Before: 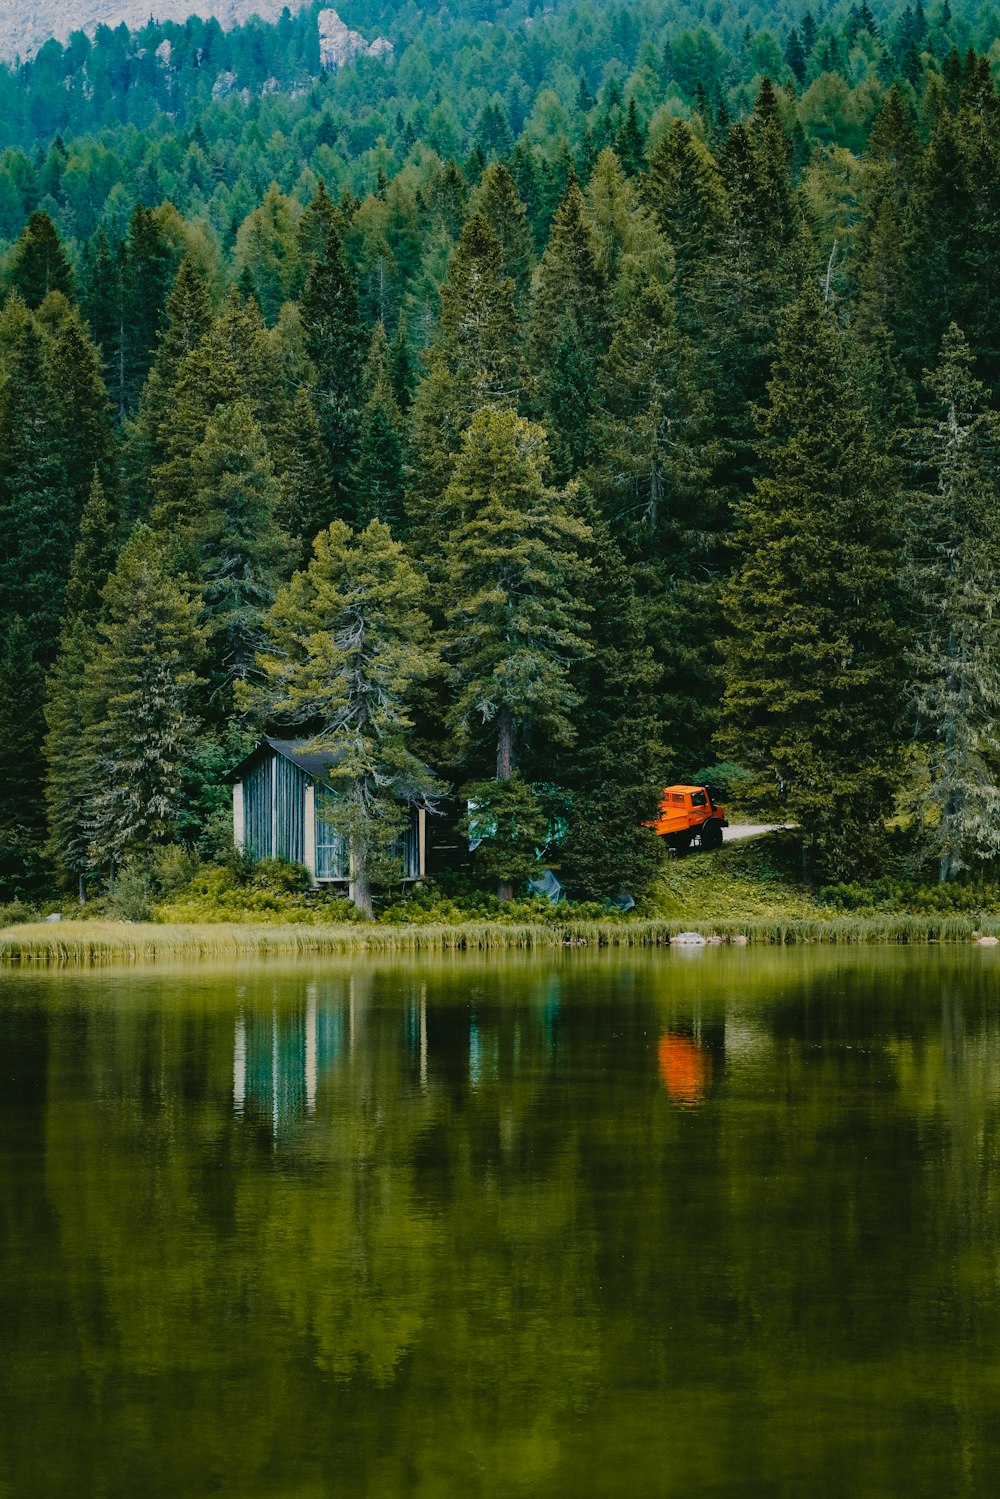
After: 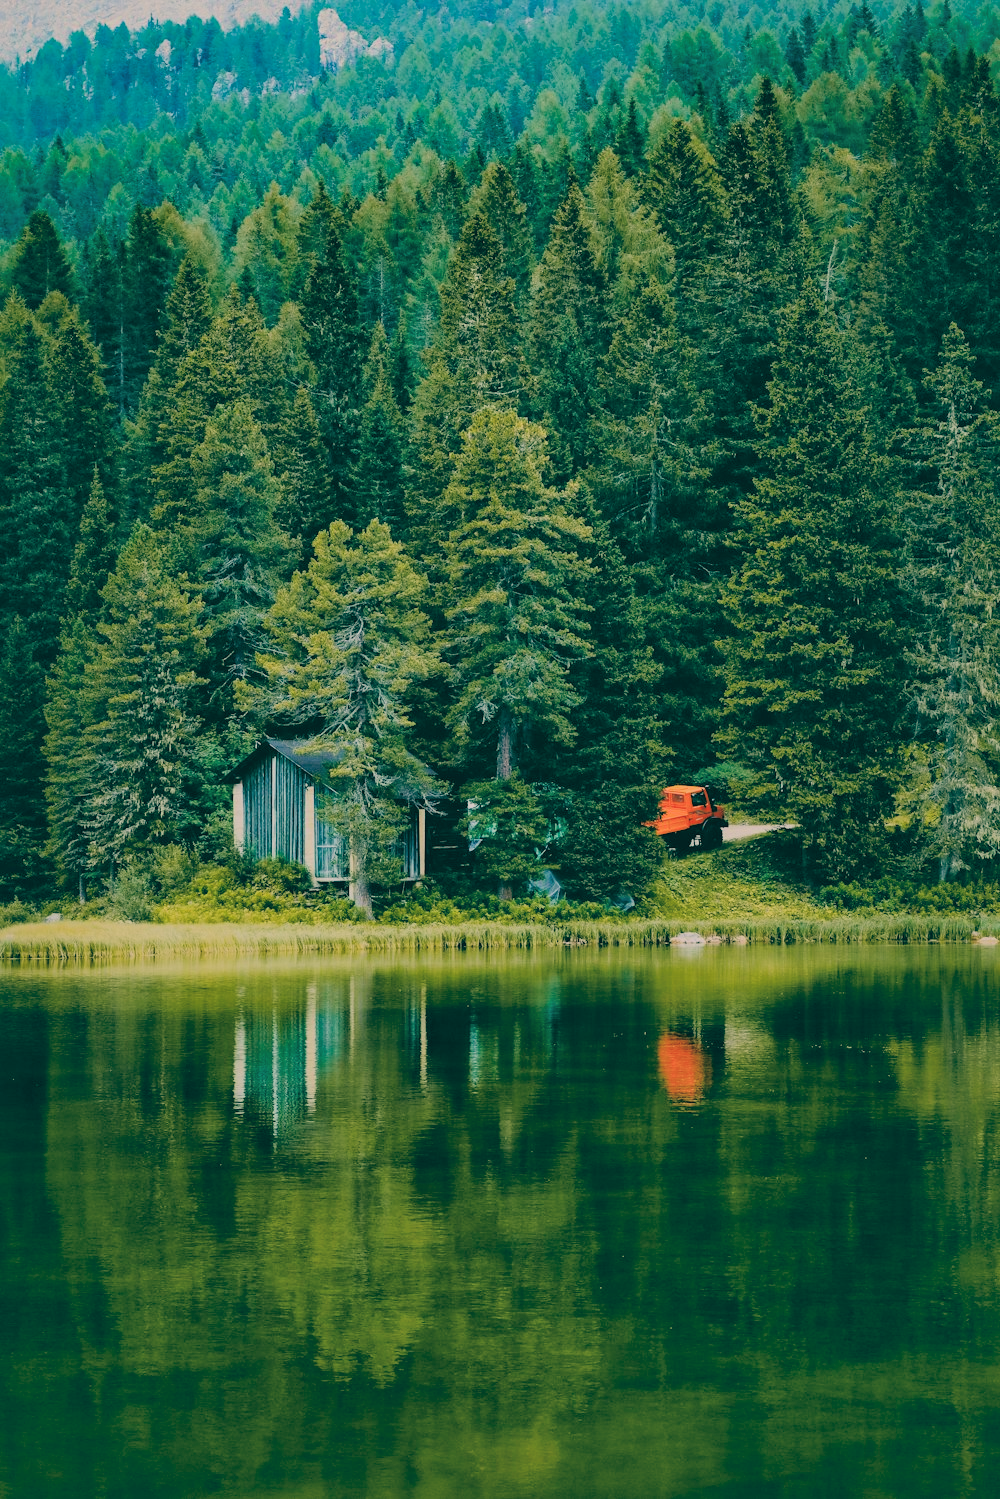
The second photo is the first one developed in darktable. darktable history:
exposure: black level correction 0, exposure 0.7 EV, compensate exposure bias true, compensate highlight preservation false
color balance: lift [1.005, 0.99, 1.007, 1.01], gamma [1, 0.979, 1.011, 1.021], gain [0.923, 1.098, 1.025, 0.902], input saturation 90.45%, contrast 7.73%, output saturation 105.91%
shadows and highlights: on, module defaults
filmic rgb: black relative exposure -7.65 EV, white relative exposure 4.56 EV, hardness 3.61
